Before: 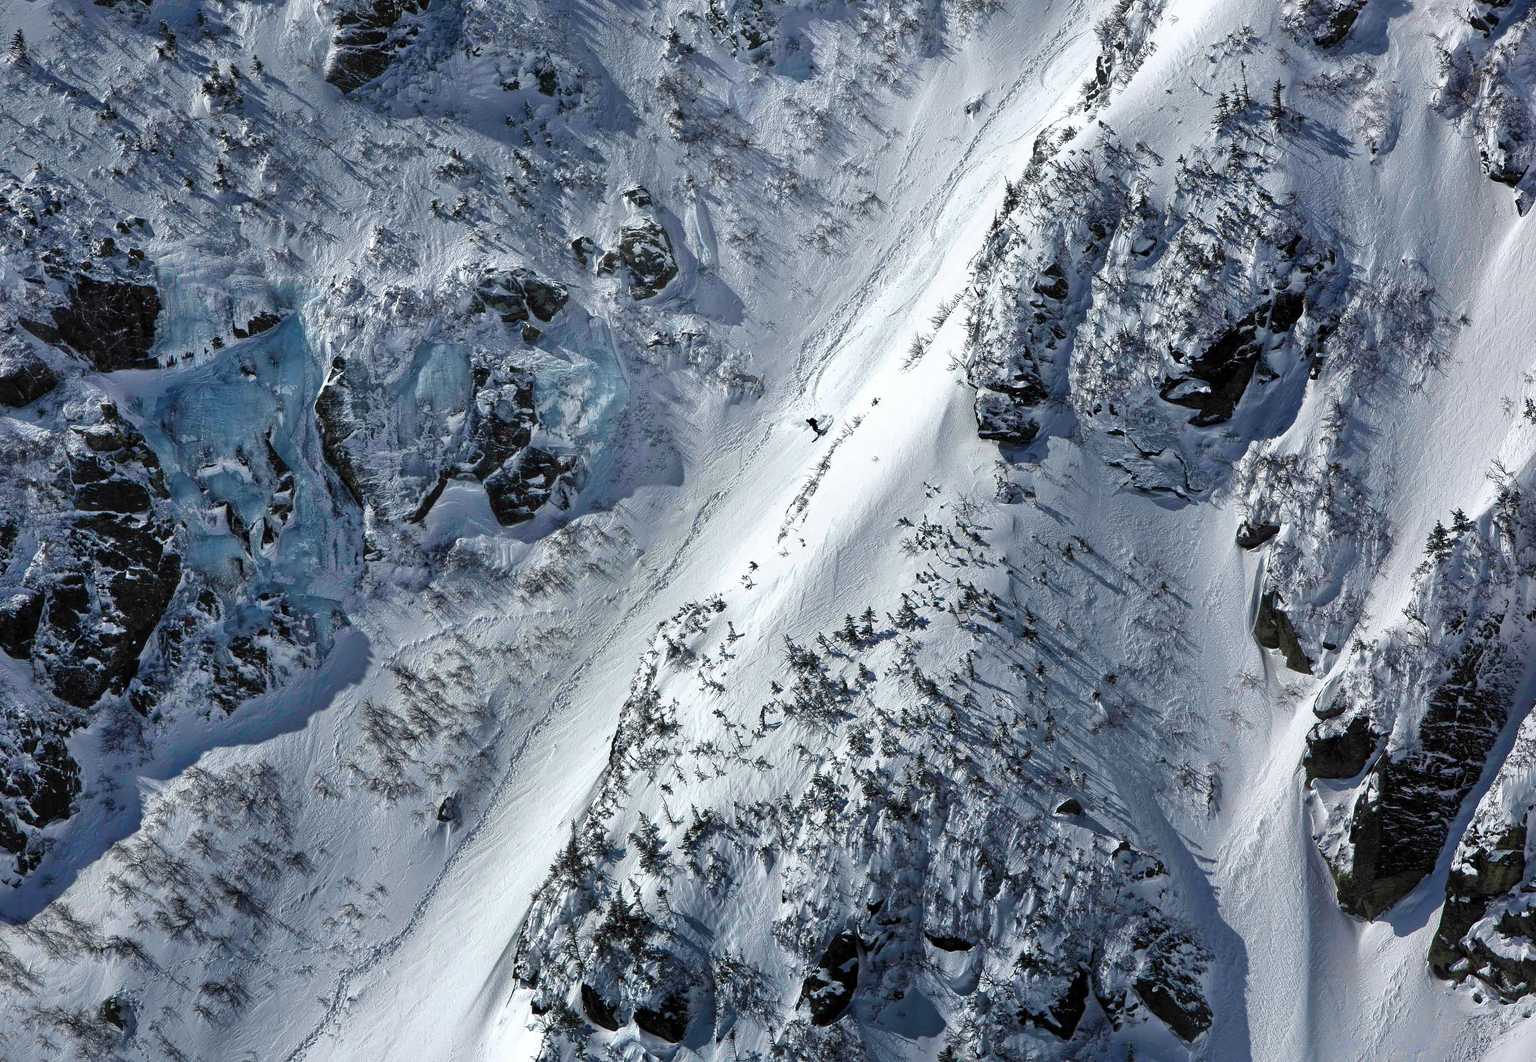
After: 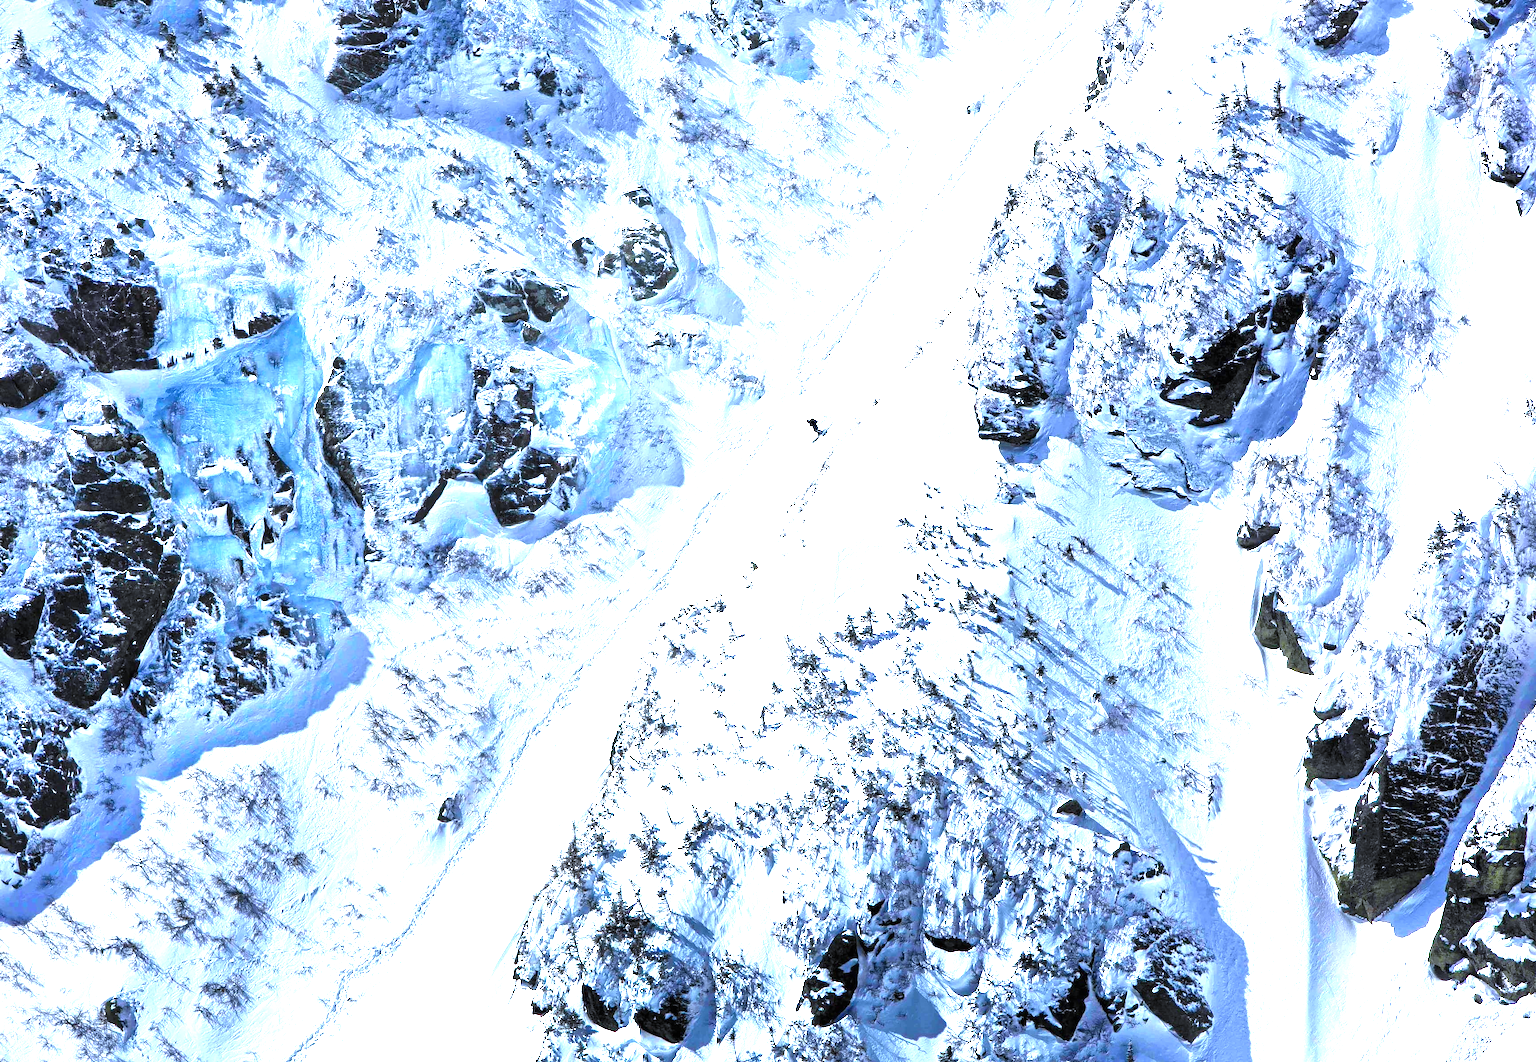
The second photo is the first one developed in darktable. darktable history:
white balance: red 0.926, green 1.003, blue 1.133
exposure: black level correction 0, exposure 1.1 EV, compensate exposure bias true, compensate highlight preservation false
levels: levels [0, 0.352, 0.703]
